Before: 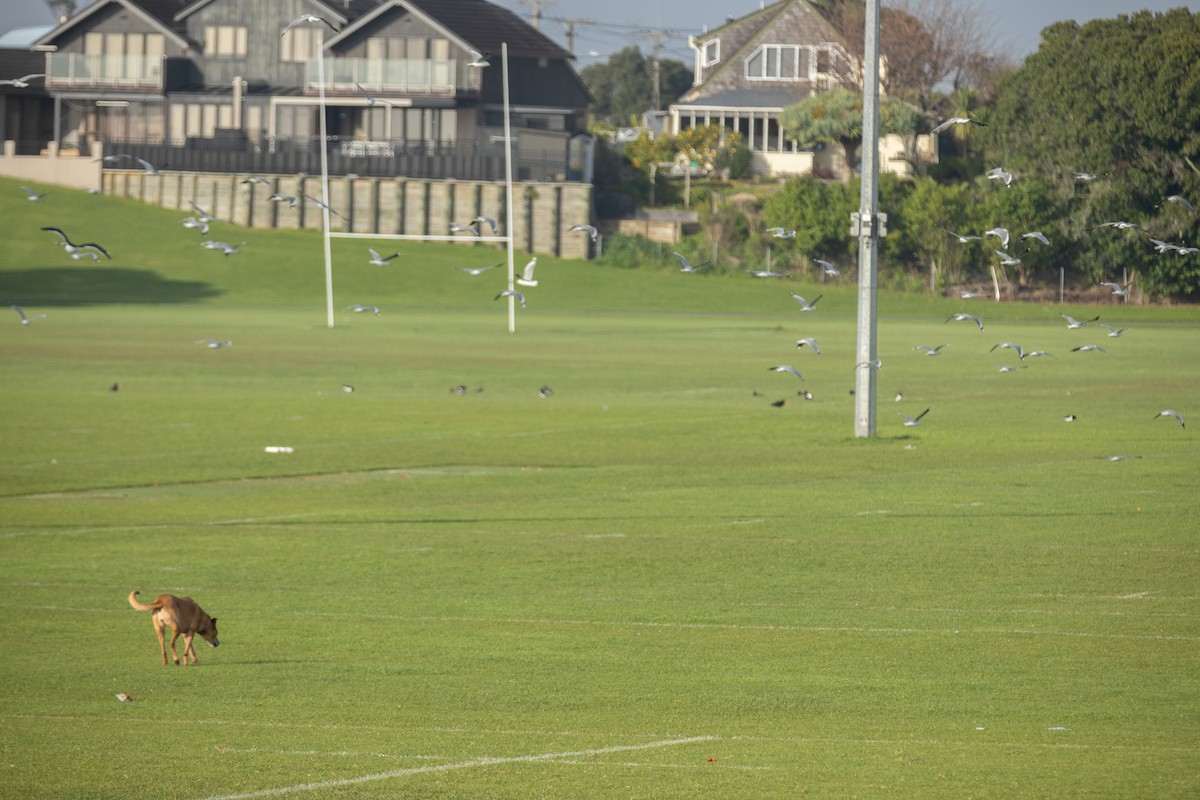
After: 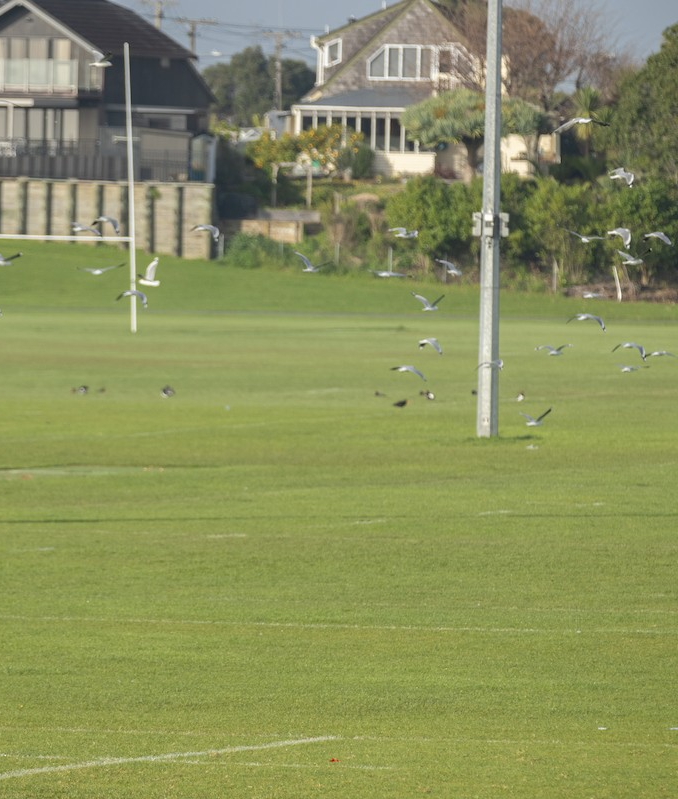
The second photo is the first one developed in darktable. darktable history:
crop: left 31.555%, top 0.025%, right 11.891%
